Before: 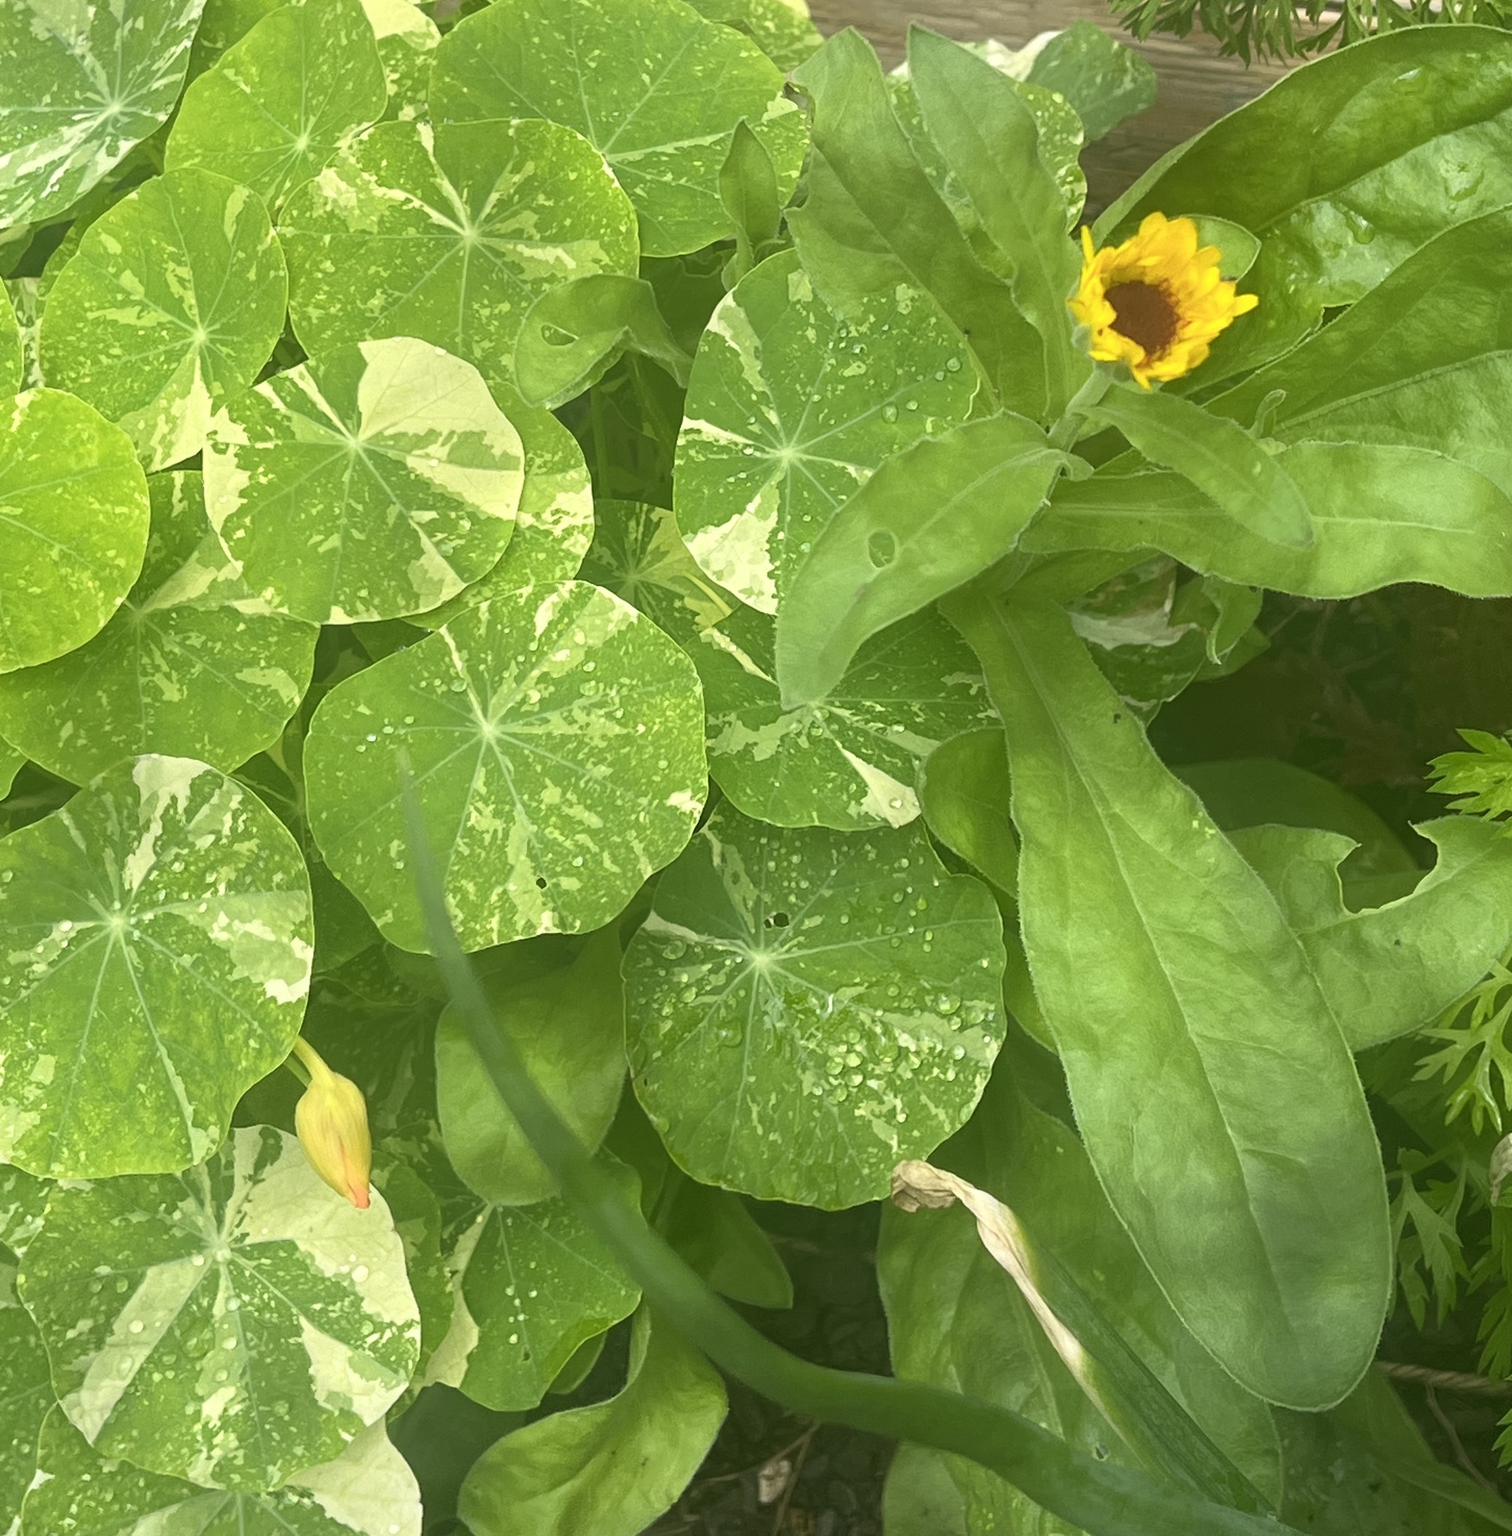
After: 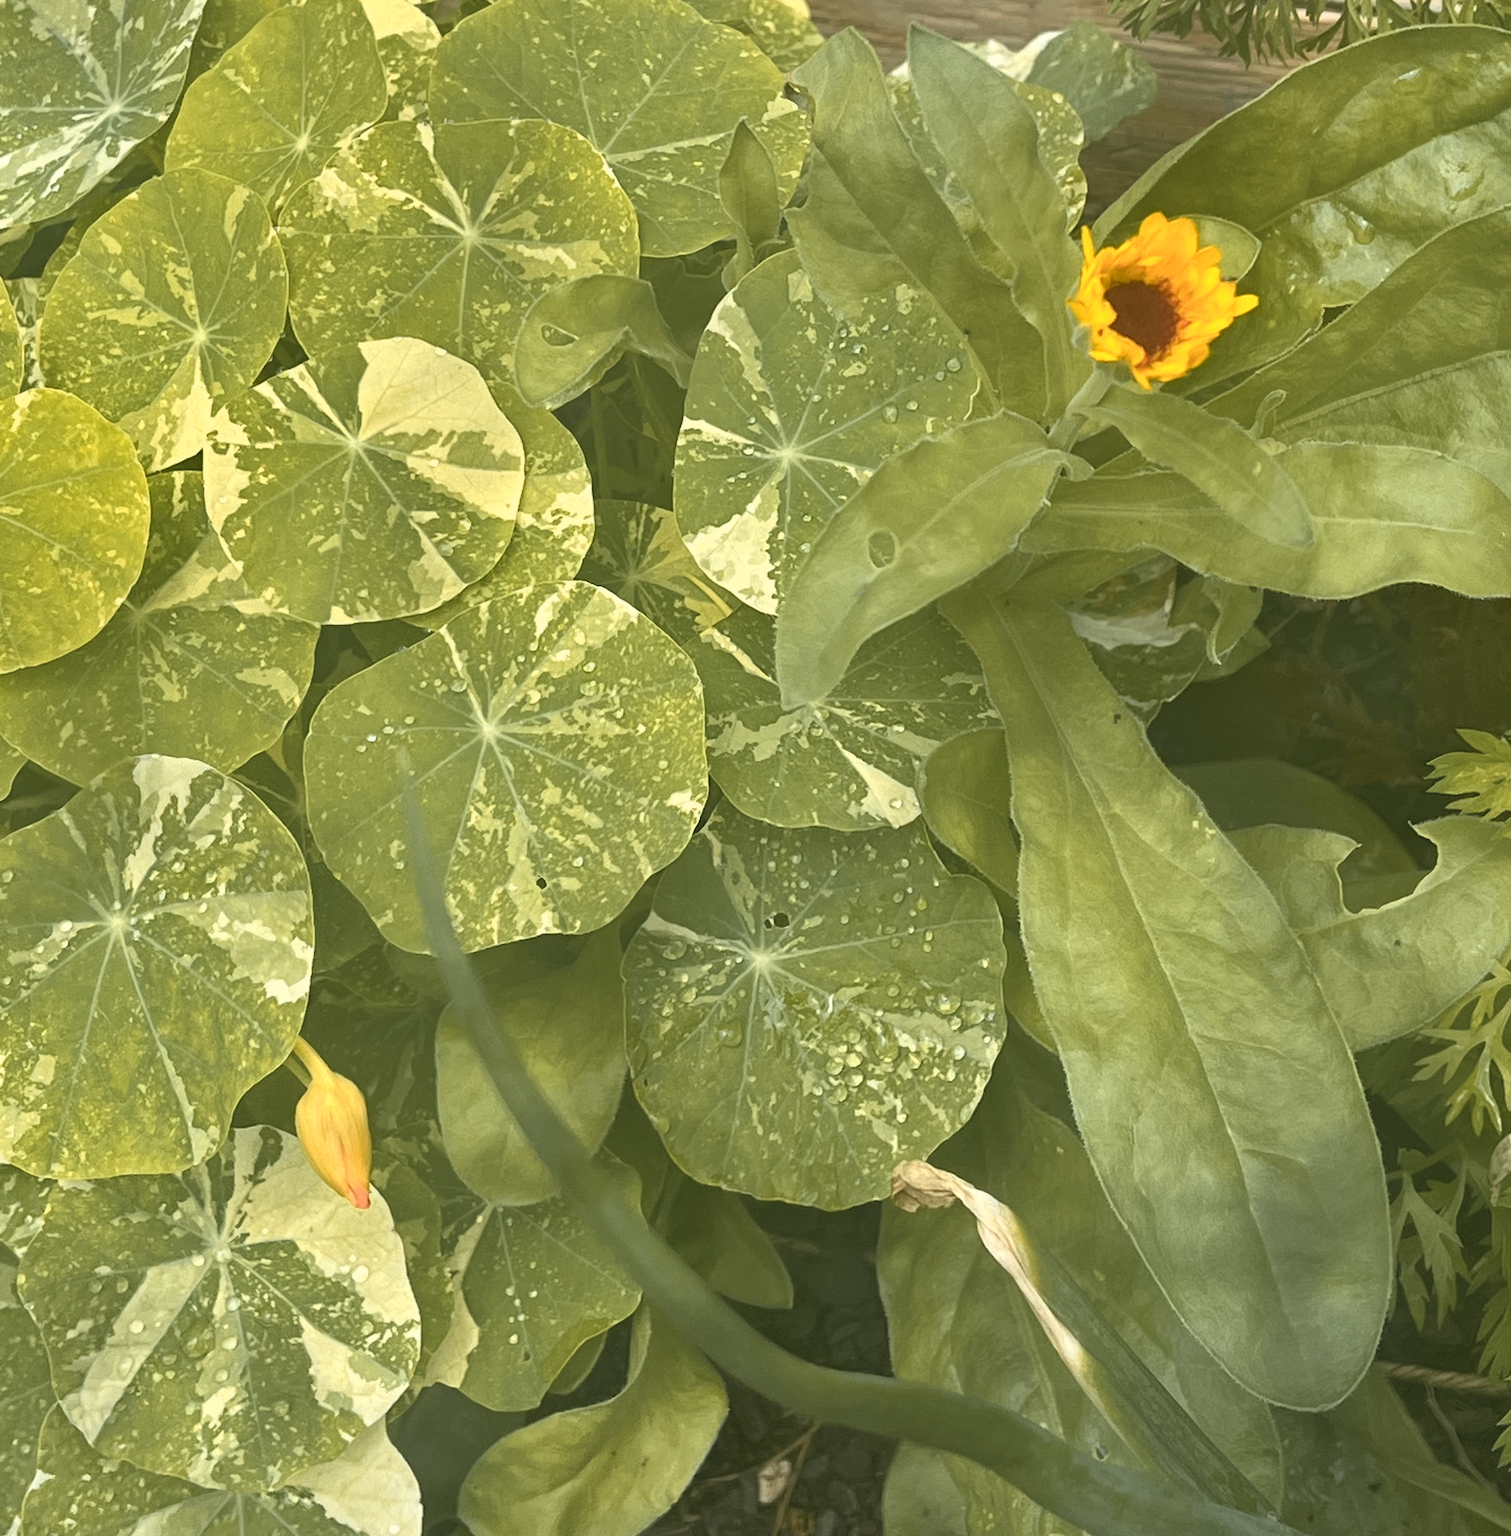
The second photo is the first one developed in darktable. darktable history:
shadows and highlights: low approximation 0.01, soften with gaussian
color zones: curves: ch1 [(0.263, 0.53) (0.376, 0.287) (0.487, 0.512) (0.748, 0.547) (1, 0.513)]; ch2 [(0.262, 0.45) (0.751, 0.477)]
